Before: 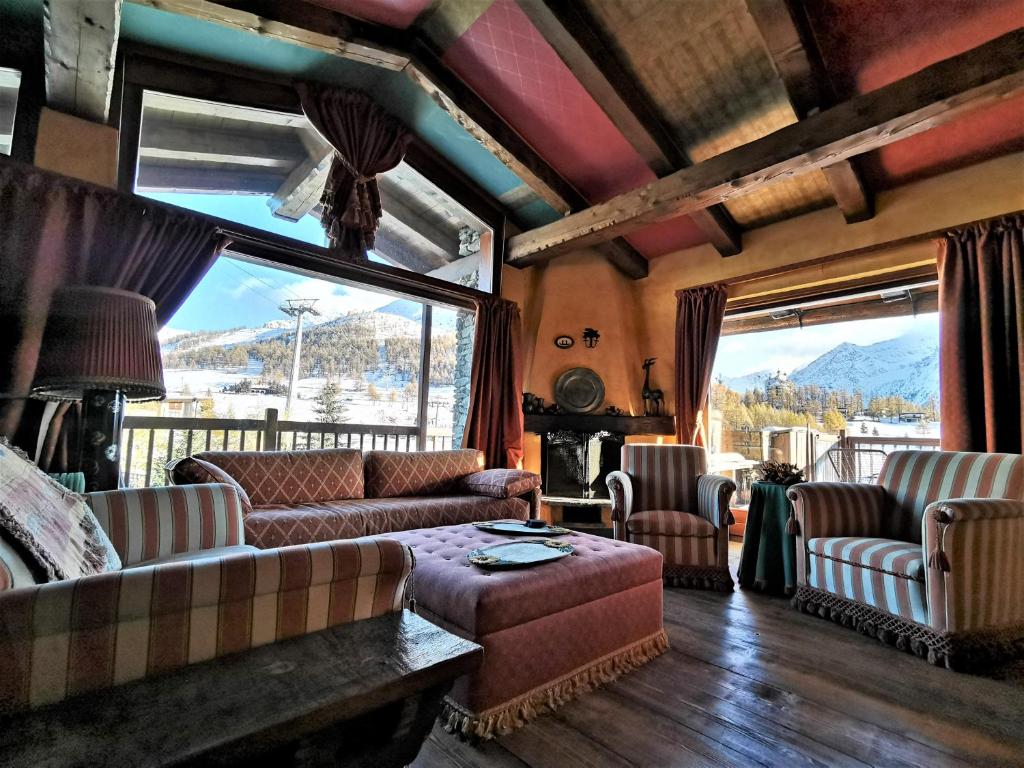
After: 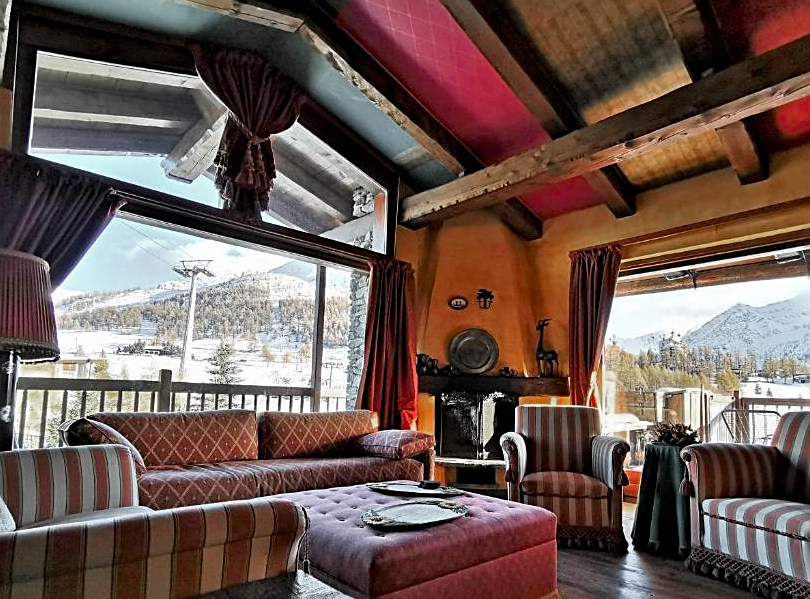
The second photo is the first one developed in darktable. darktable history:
crop and rotate: left 10.43%, top 5.144%, right 10.399%, bottom 16.843%
color zones: curves: ch0 [(0, 0.48) (0.209, 0.398) (0.305, 0.332) (0.429, 0.493) (0.571, 0.5) (0.714, 0.5) (0.857, 0.5) (1, 0.48)]; ch1 [(0, 0.736) (0.143, 0.625) (0.225, 0.371) (0.429, 0.256) (0.571, 0.241) (0.714, 0.213) (0.857, 0.48) (1, 0.736)]; ch2 [(0, 0.448) (0.143, 0.498) (0.286, 0.5) (0.429, 0.5) (0.571, 0.5) (0.714, 0.5) (0.857, 0.5) (1, 0.448)]
exposure: black level correction 0.001, compensate highlight preservation false
sharpen: on, module defaults
